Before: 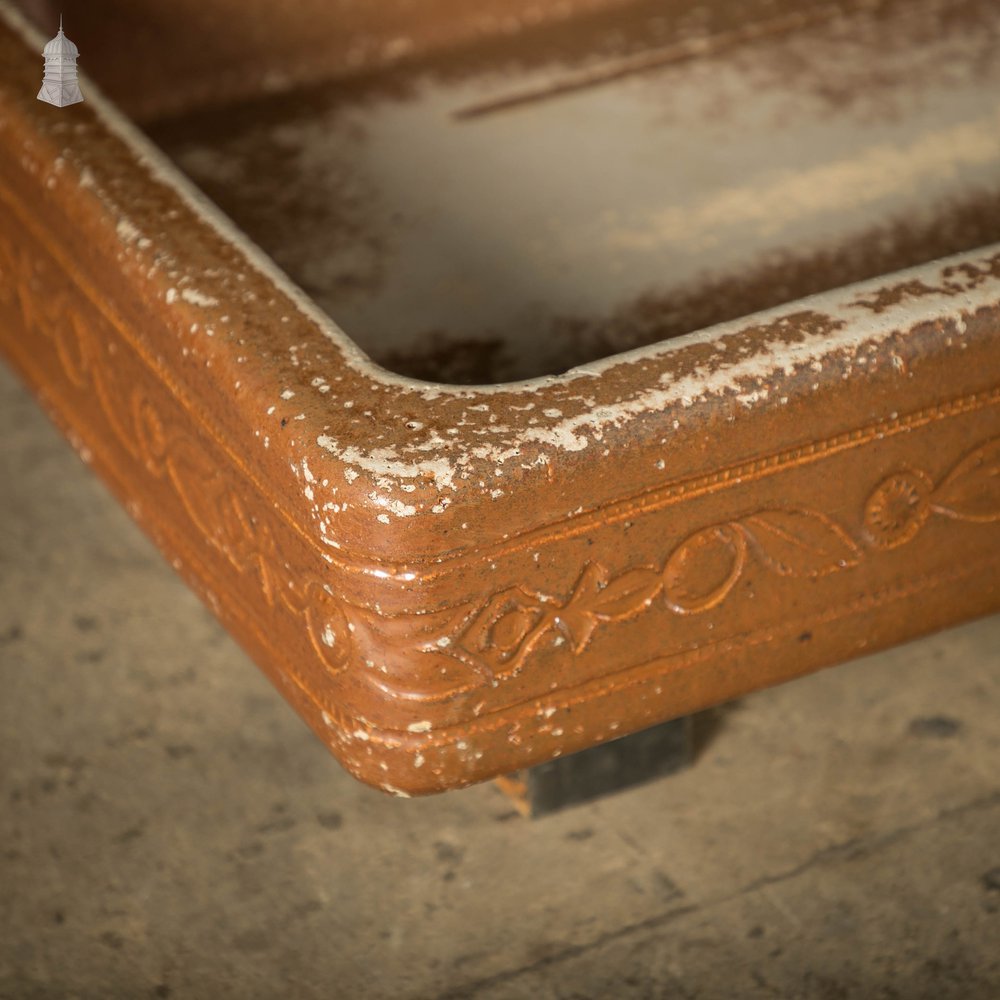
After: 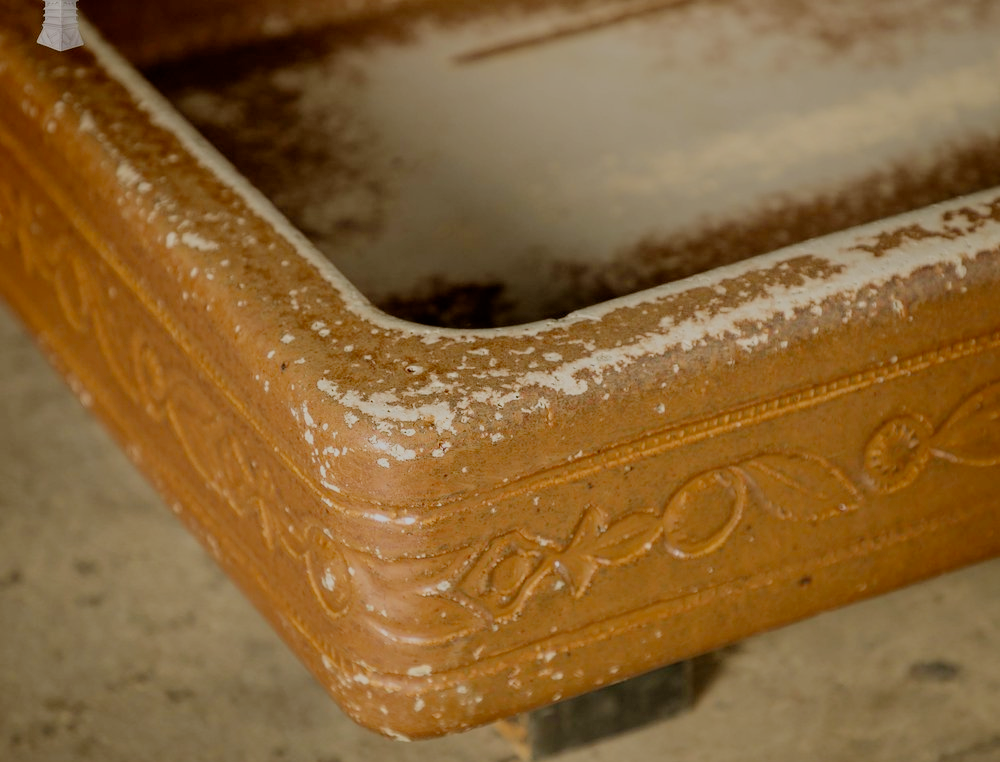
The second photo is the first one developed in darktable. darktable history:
velvia: on, module defaults
filmic rgb: middle gray luminance 18.06%, black relative exposure -7.51 EV, white relative exposure 8.44 EV, target black luminance 0%, hardness 2.23, latitude 18.42%, contrast 0.874, highlights saturation mix 5.83%, shadows ↔ highlights balance 10.57%, add noise in highlights 0.001, preserve chrominance no, color science v3 (2019), use custom middle-gray values true, contrast in highlights soft
crop: top 5.65%, bottom 18.06%
